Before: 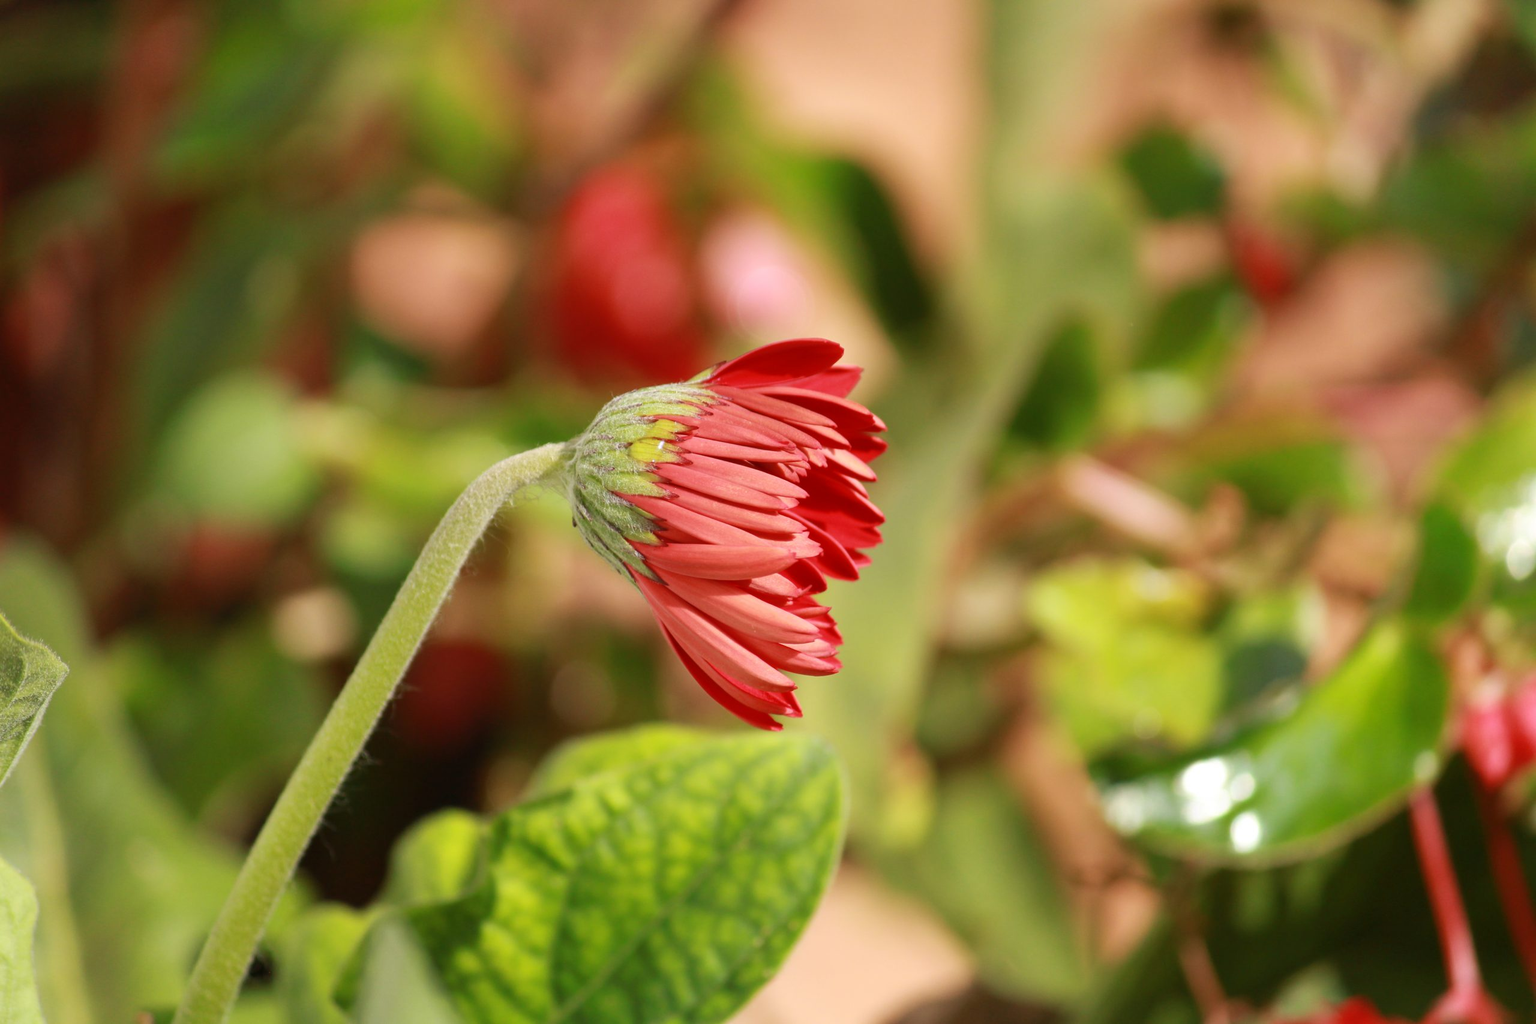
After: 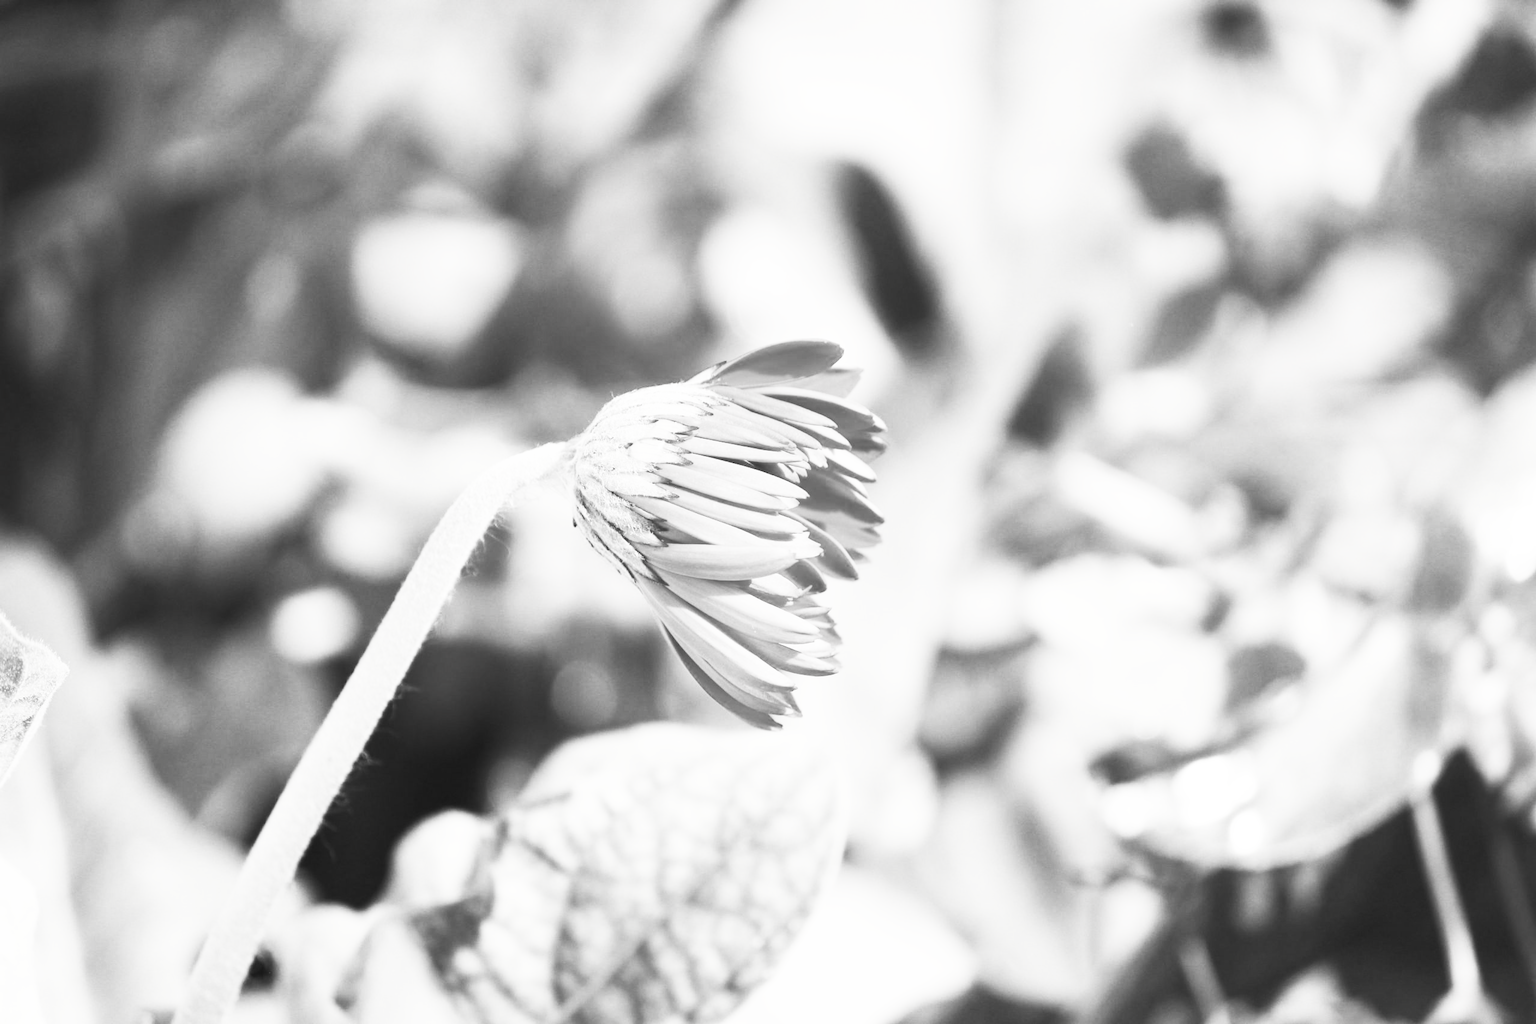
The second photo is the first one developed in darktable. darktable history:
base curve: curves: ch0 [(0, 0) (0.557, 0.834) (1, 1)], preserve colors none
contrast brightness saturation: contrast 0.532, brightness 0.467, saturation -0.996
